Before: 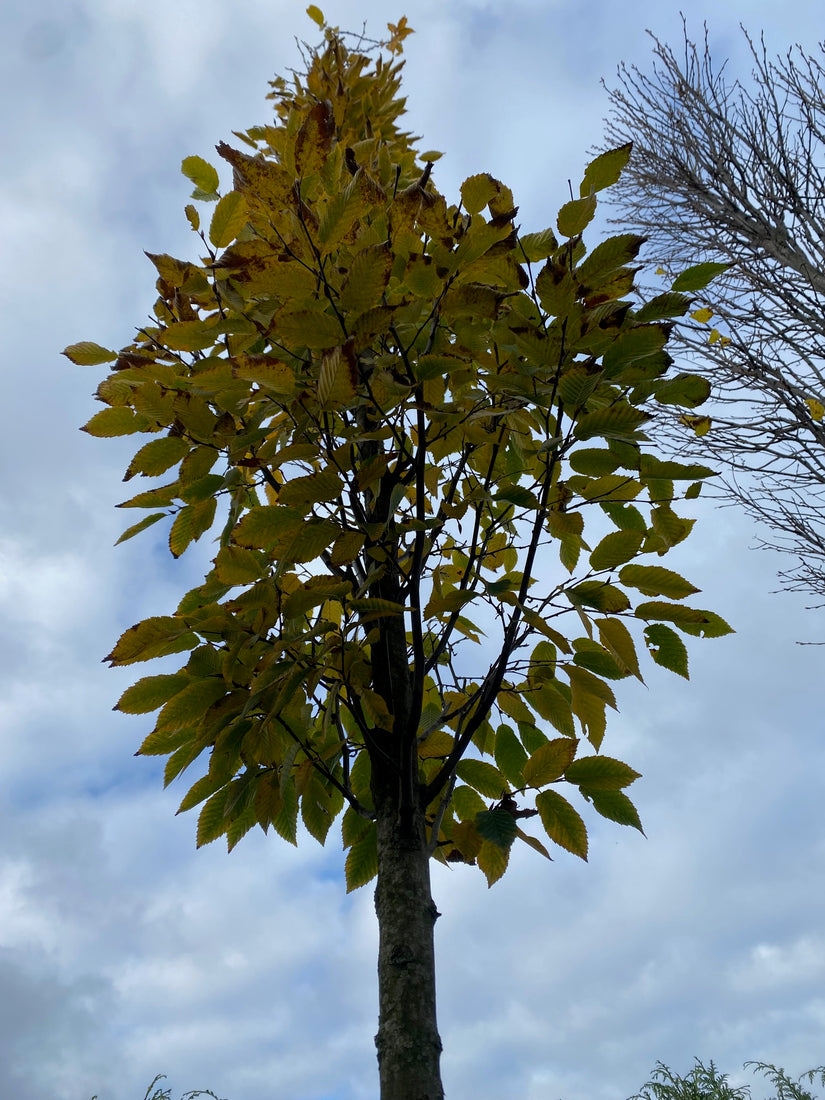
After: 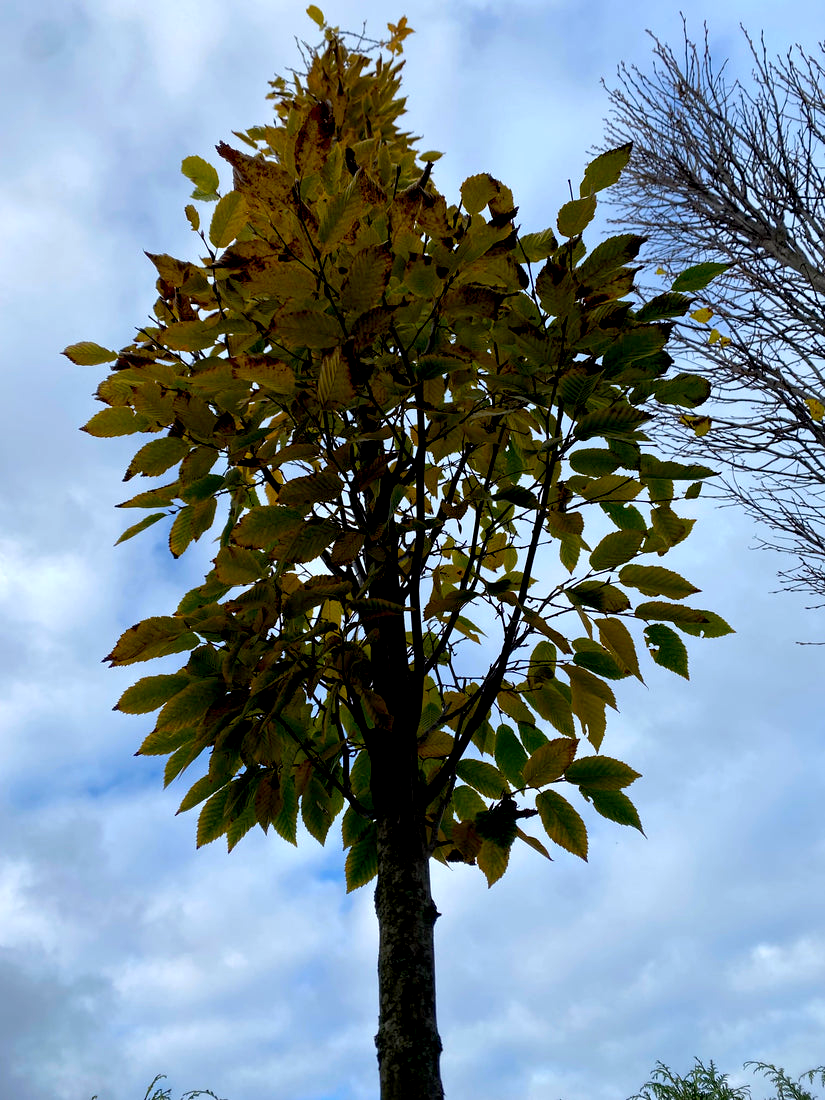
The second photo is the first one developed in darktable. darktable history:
exposure: black level correction 0.012, compensate highlight preservation false
color balance: lift [1, 1.001, 0.999, 1.001], gamma [1, 1.004, 1.007, 0.993], gain [1, 0.991, 0.987, 1.013], contrast 7.5%, contrast fulcrum 10%, output saturation 115%
